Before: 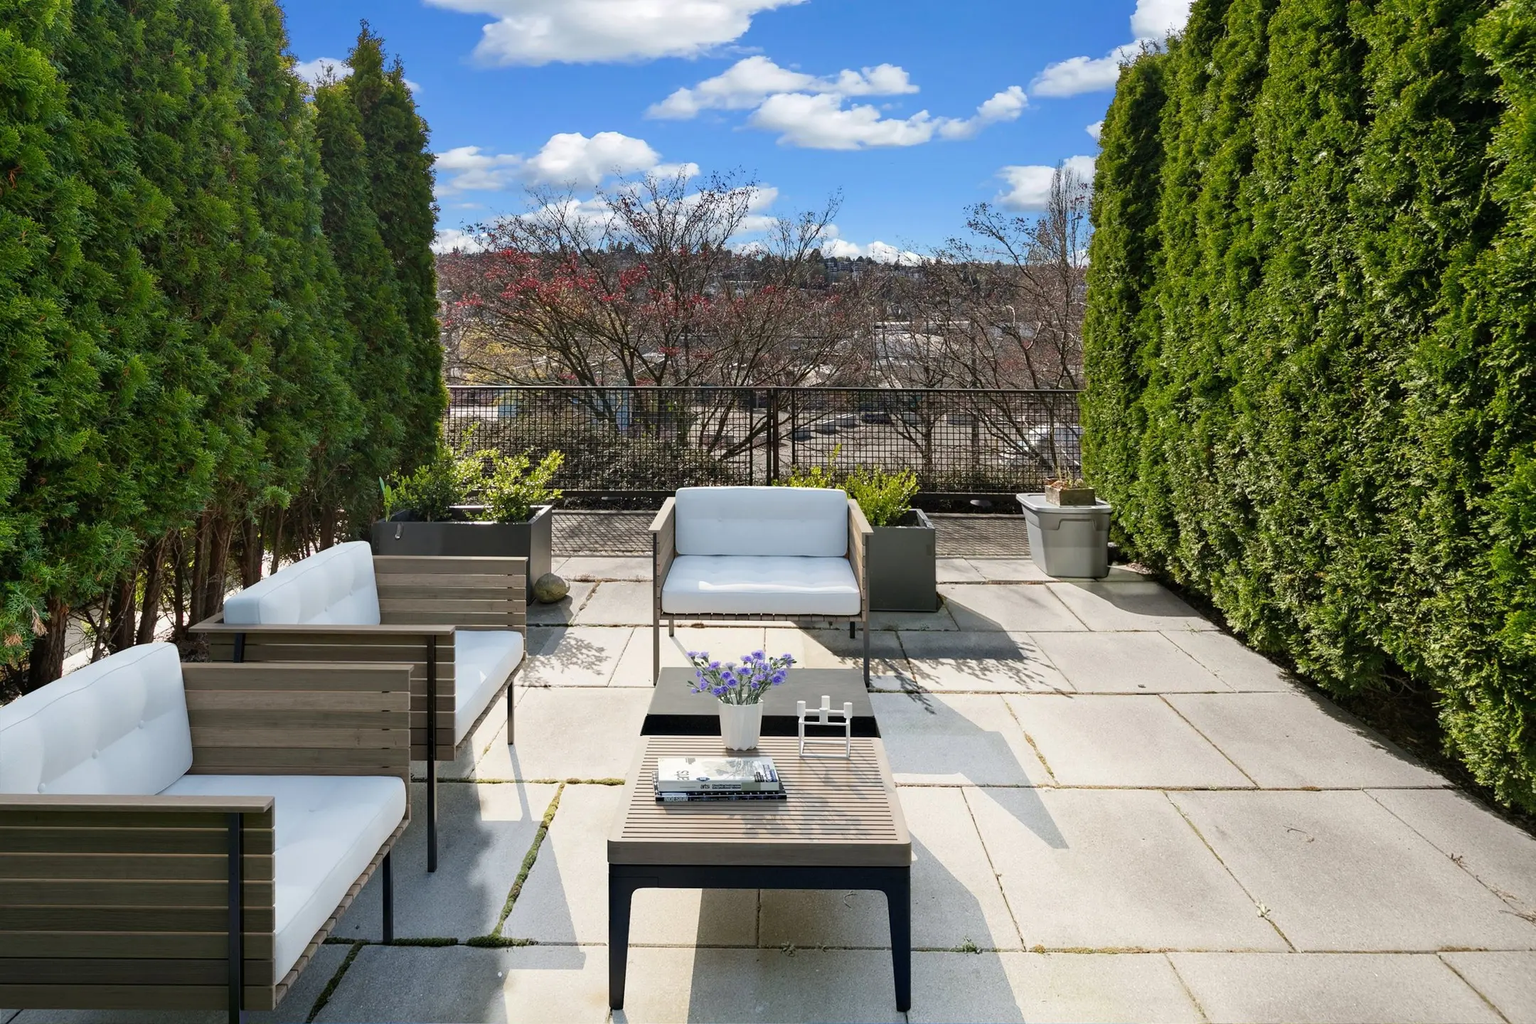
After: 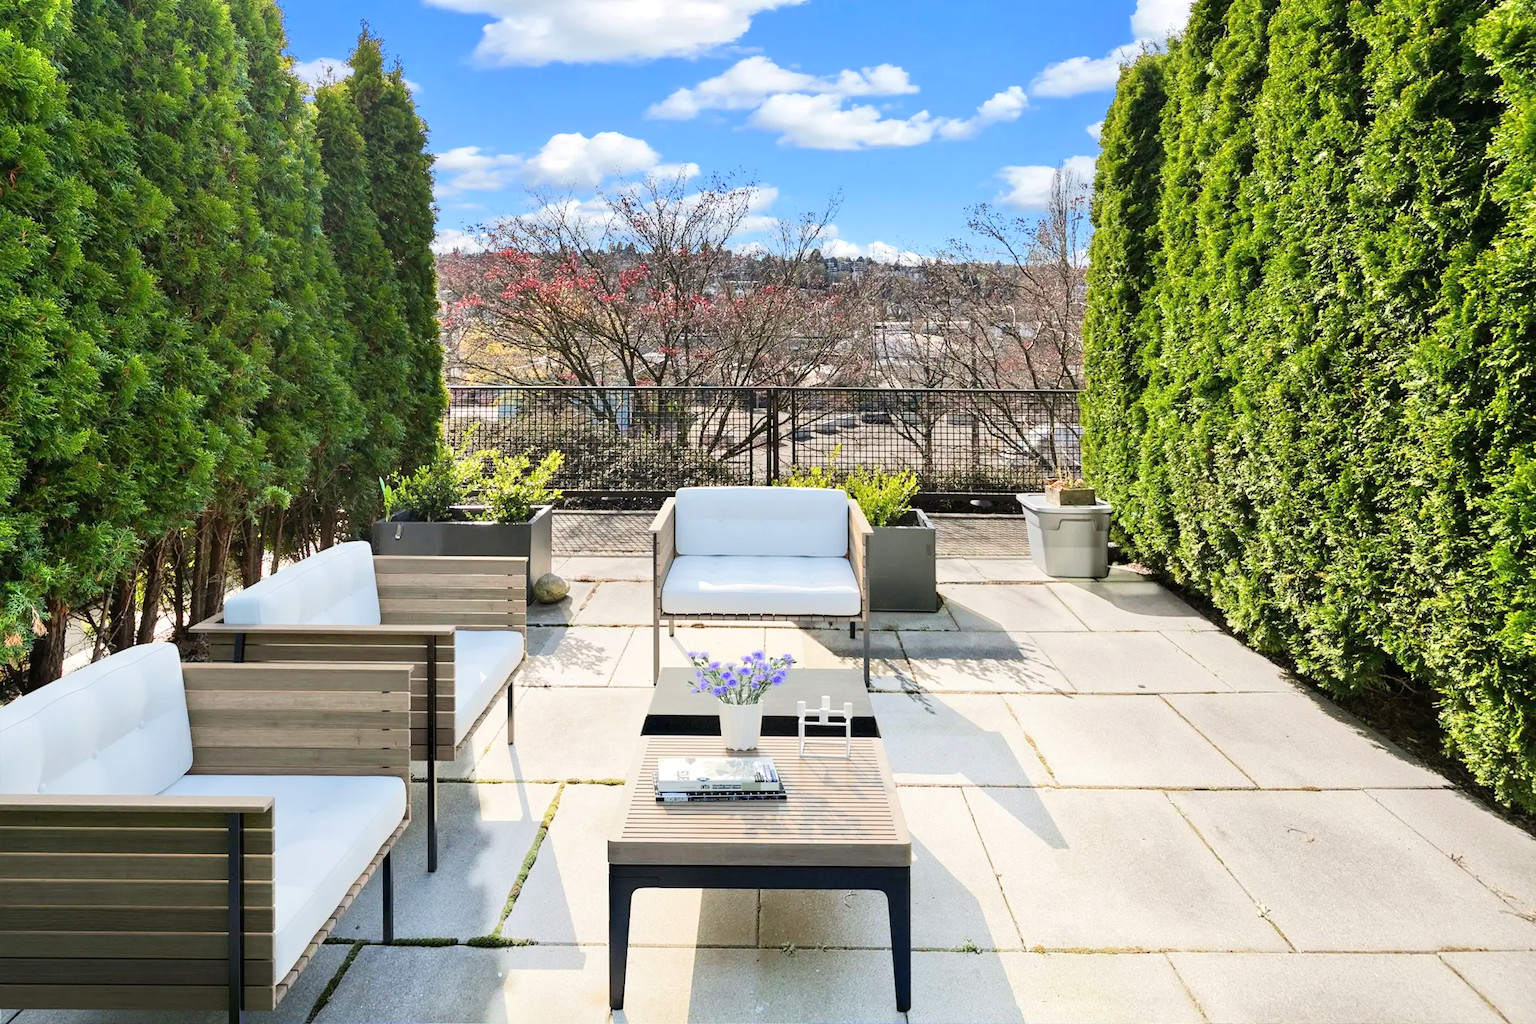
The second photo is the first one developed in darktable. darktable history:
tone equalizer: -7 EV 0.153 EV, -6 EV 0.621 EV, -5 EV 1.12 EV, -4 EV 1.31 EV, -3 EV 1.17 EV, -2 EV 0.6 EV, -1 EV 0.153 EV, edges refinement/feathering 500, mask exposure compensation -1.57 EV, preserve details guided filter
